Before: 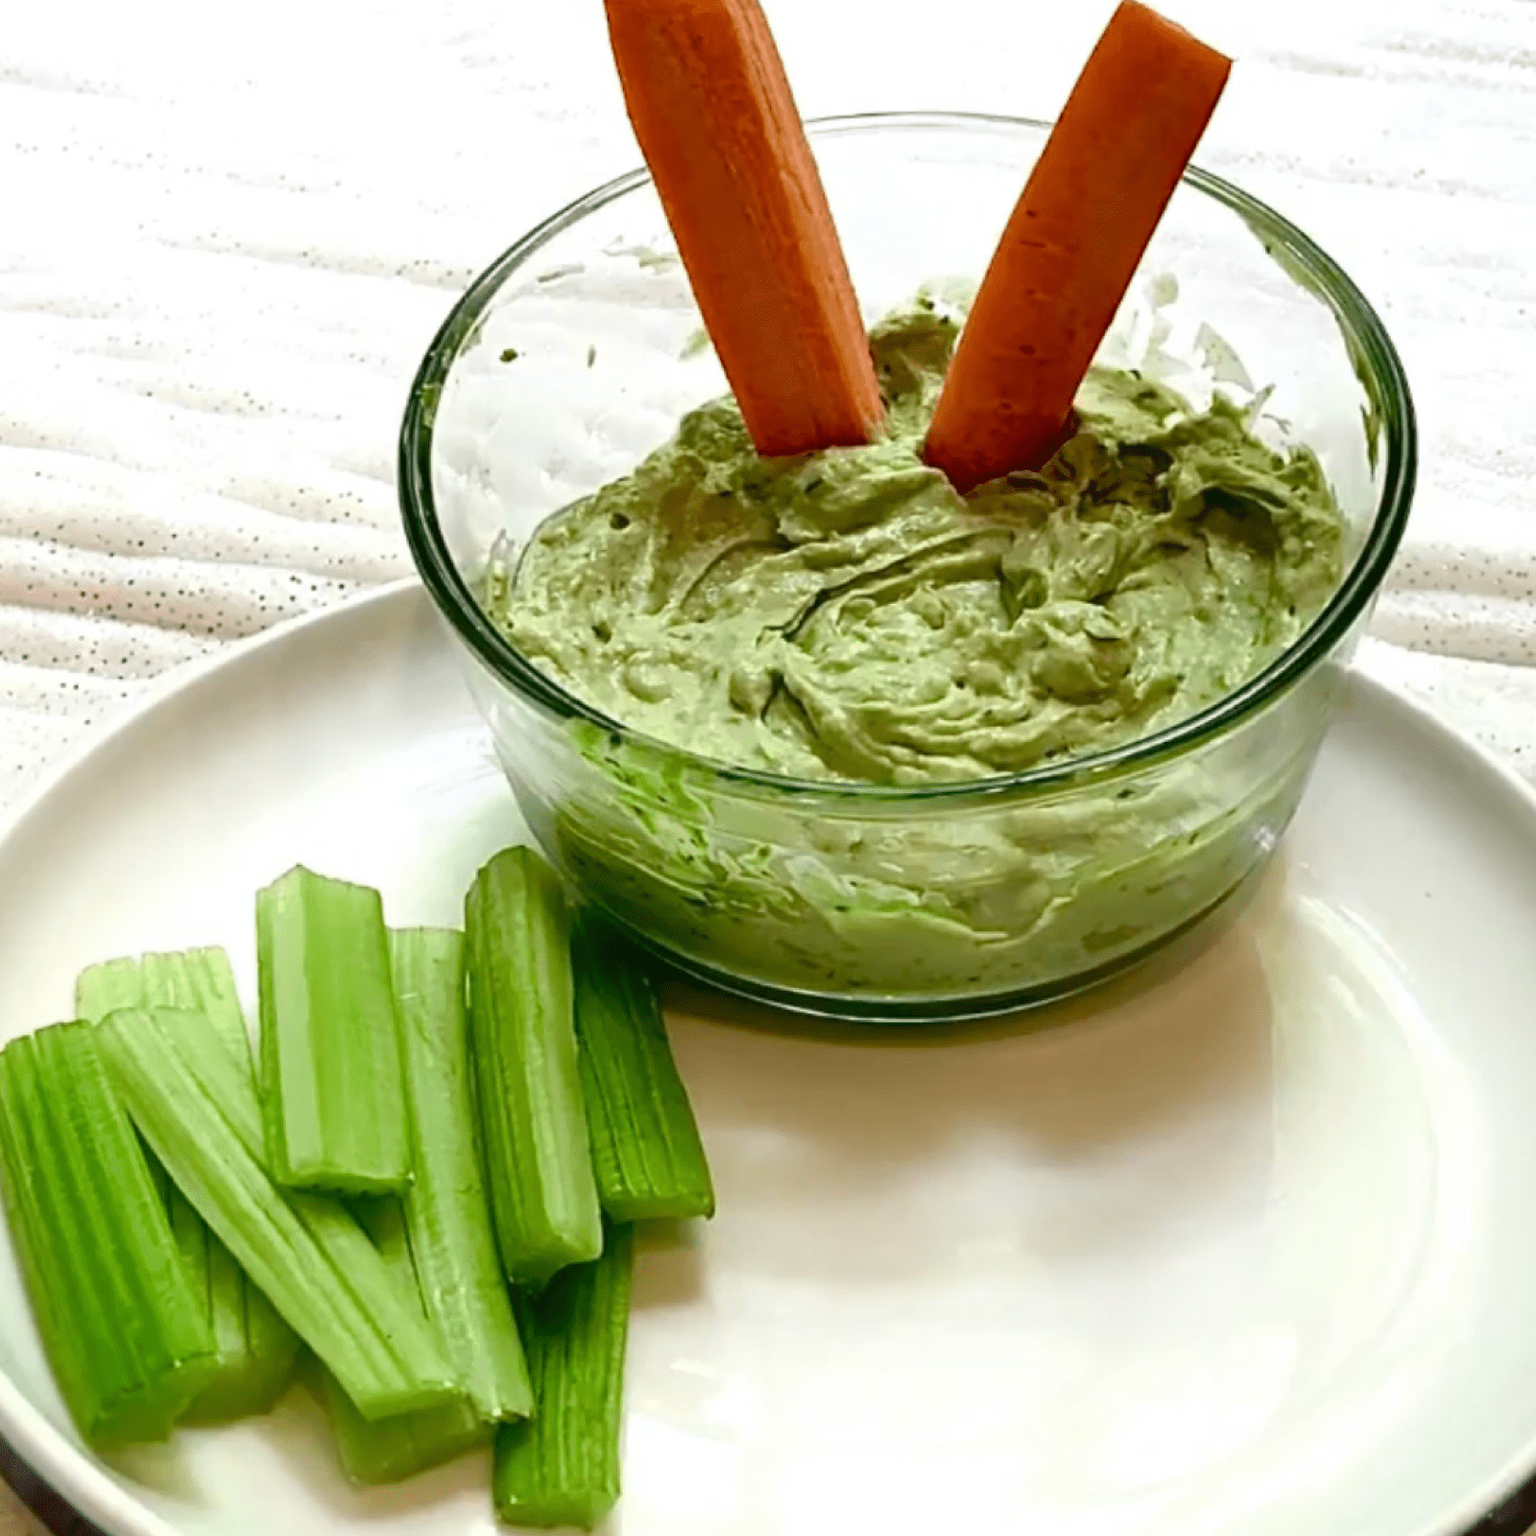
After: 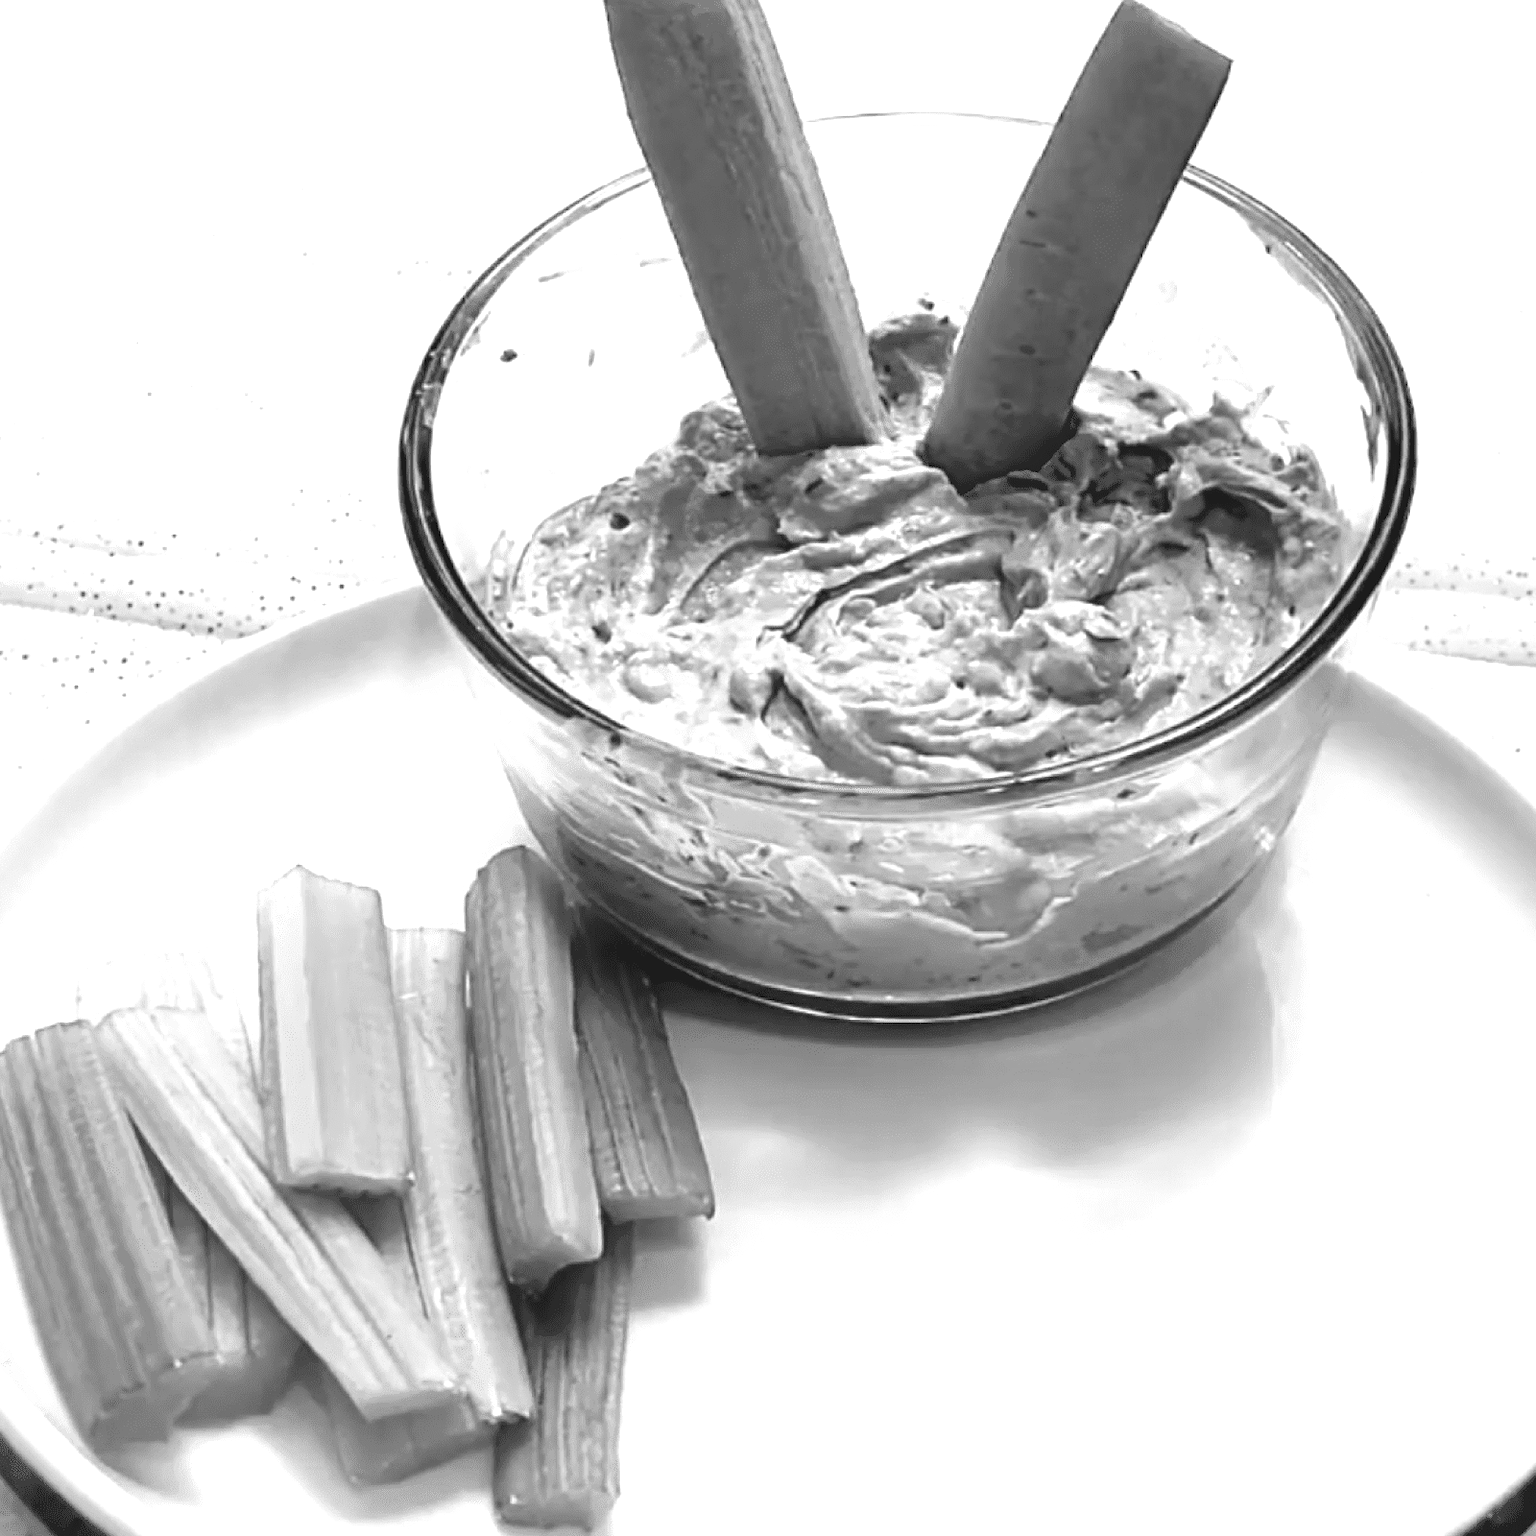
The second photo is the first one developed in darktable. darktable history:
exposure: black level correction 0, exposure 0.7 EV, compensate exposure bias true, compensate highlight preservation false
monochrome: on, module defaults
